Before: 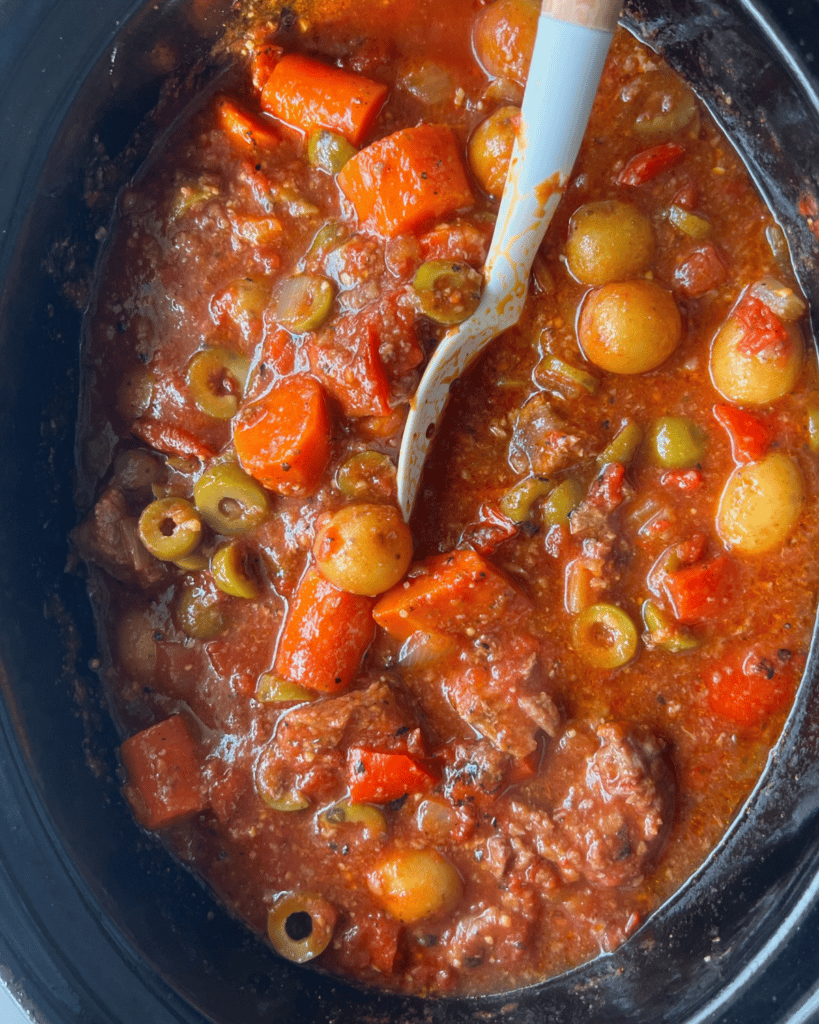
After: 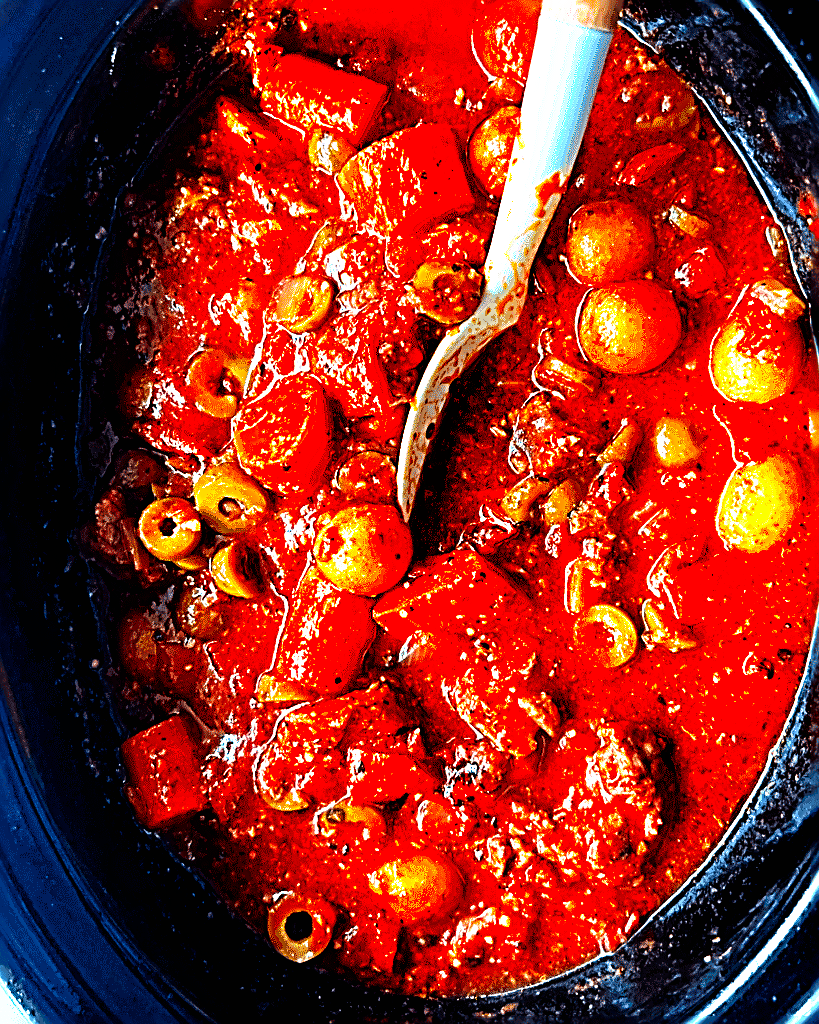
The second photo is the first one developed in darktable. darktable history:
filmic rgb: black relative exposure -8.2 EV, white relative exposure 2.2 EV, threshold 3 EV, hardness 7.11, latitude 85.74%, contrast 1.696, highlights saturation mix -4%, shadows ↔ highlights balance -2.69%, preserve chrominance no, color science v5 (2021), contrast in shadows safe, contrast in highlights safe, enable highlight reconstruction true
color correction: saturation 2.15
sharpen: radius 3.158, amount 1.731
rgb levels: levels [[0.01, 0.419, 0.839], [0, 0.5, 1], [0, 0.5, 1]]
